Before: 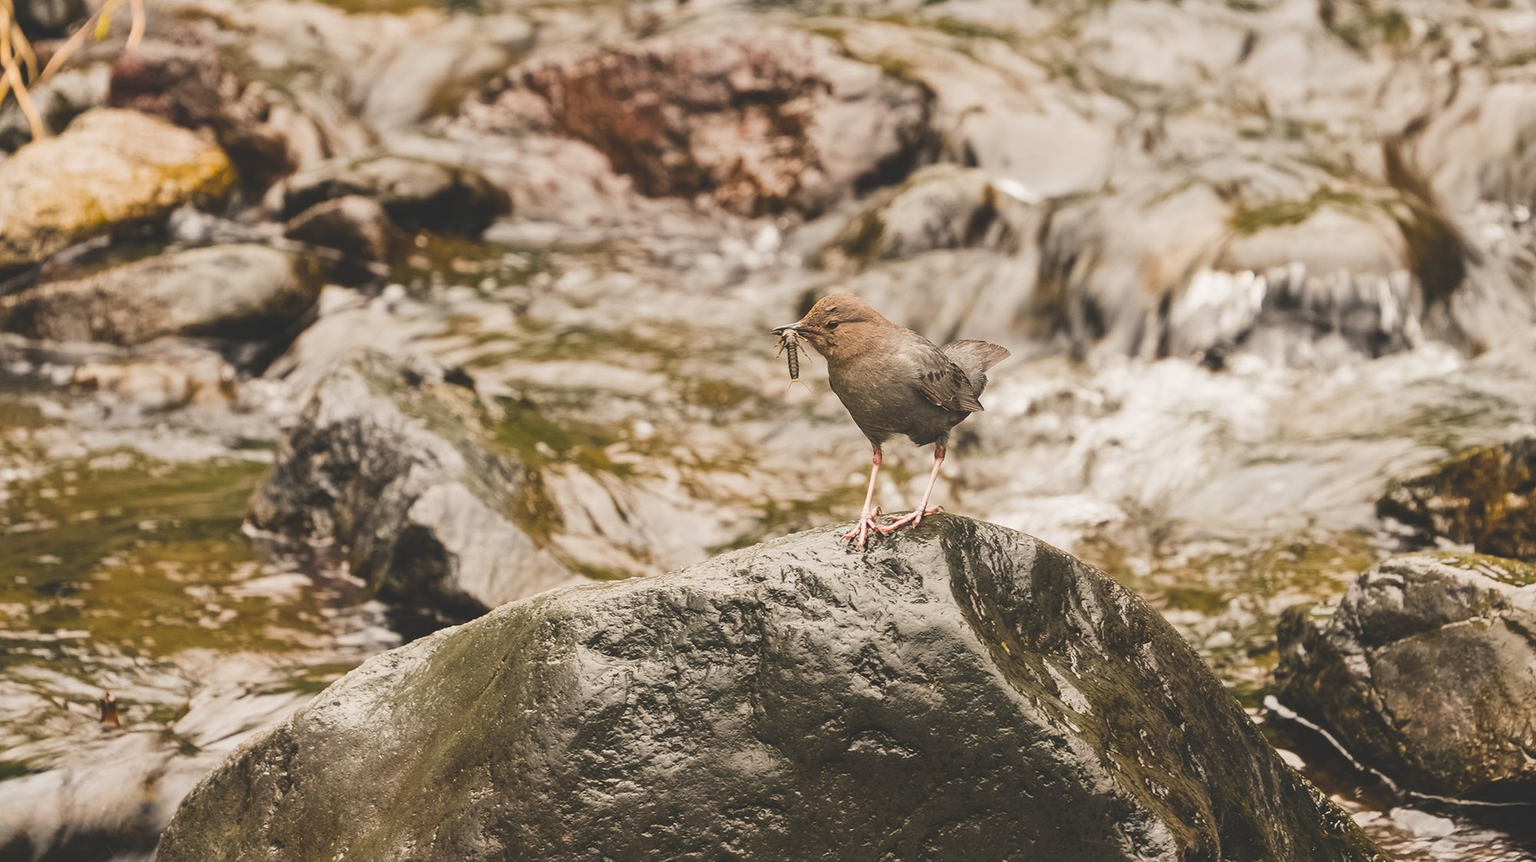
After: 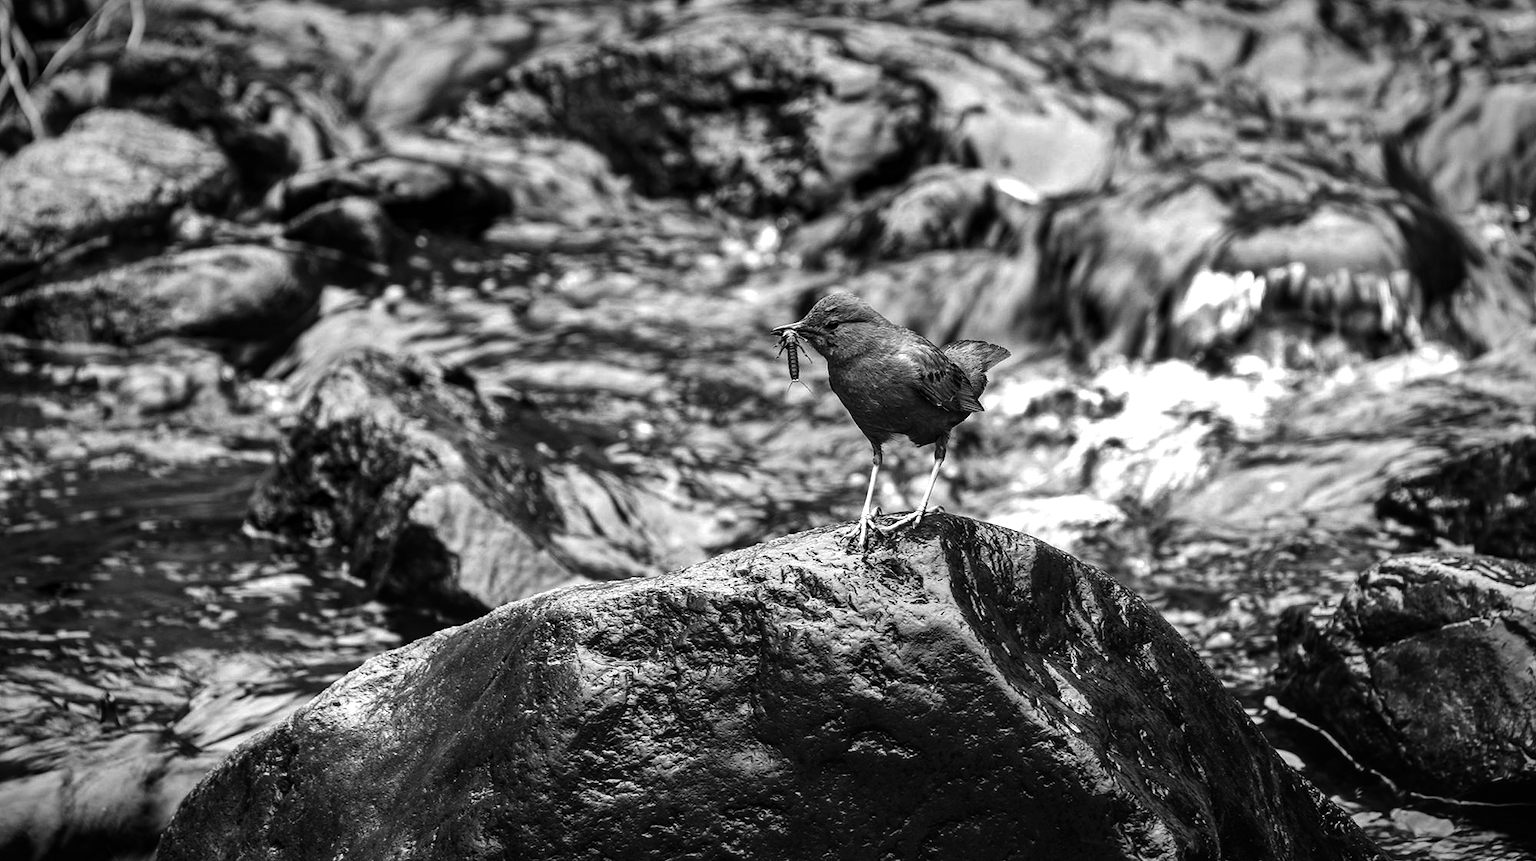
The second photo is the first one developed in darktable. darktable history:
crop: bottom 0.071%
contrast brightness saturation: contrast -0.03, brightness -0.59, saturation -1
exposure: exposure 0.564 EV, compensate highlight preservation false
vignetting: automatic ratio true
local contrast: on, module defaults
haze removal: compatibility mode true, adaptive false
shadows and highlights: shadows 19.13, highlights -83.41, soften with gaussian
levels: mode automatic, black 0.023%, white 99.97%, levels [0.062, 0.494, 0.925]
